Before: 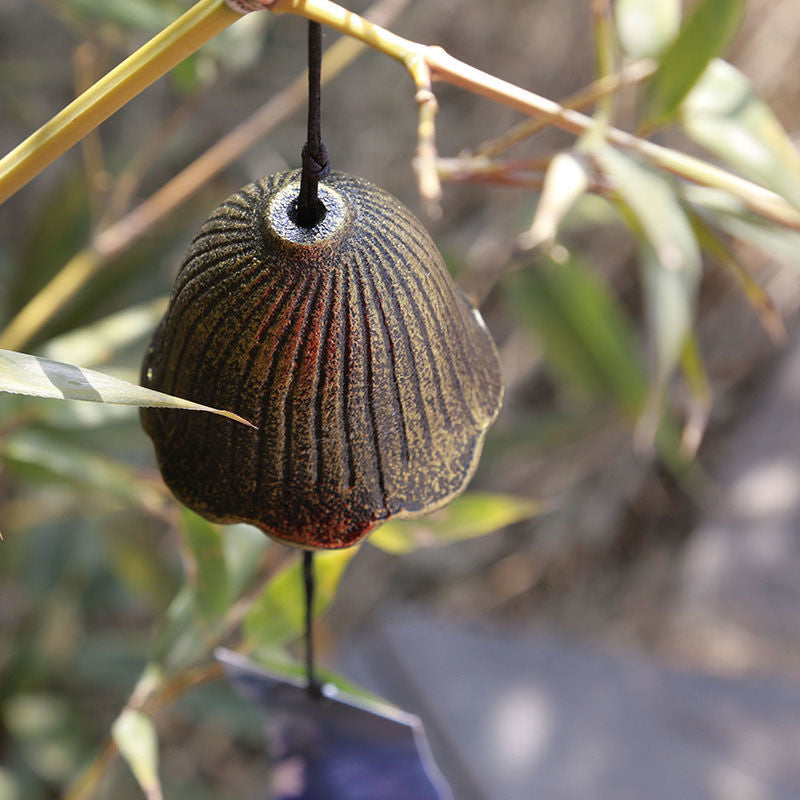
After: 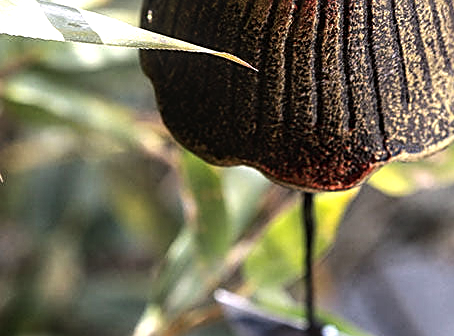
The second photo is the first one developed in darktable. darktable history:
tone equalizer: -8 EV -1.11 EV, -7 EV -0.978 EV, -6 EV -0.848 EV, -5 EV -0.568 EV, -3 EV 0.571 EV, -2 EV 0.876 EV, -1 EV 0.986 EV, +0 EV 1.07 EV, edges refinement/feathering 500, mask exposure compensation -1.57 EV, preserve details no
sharpen: on, module defaults
crop: top 44.811%, right 43.219%, bottom 13.089%
local contrast: on, module defaults
